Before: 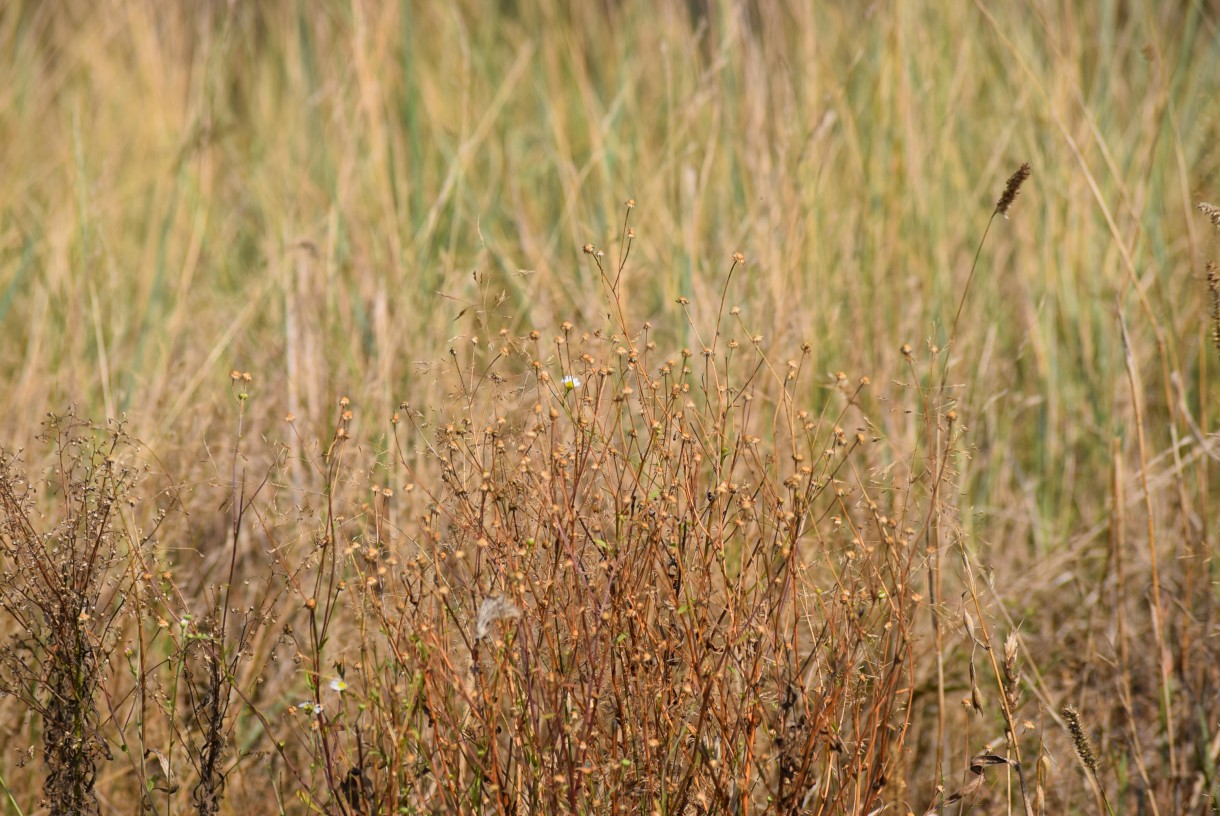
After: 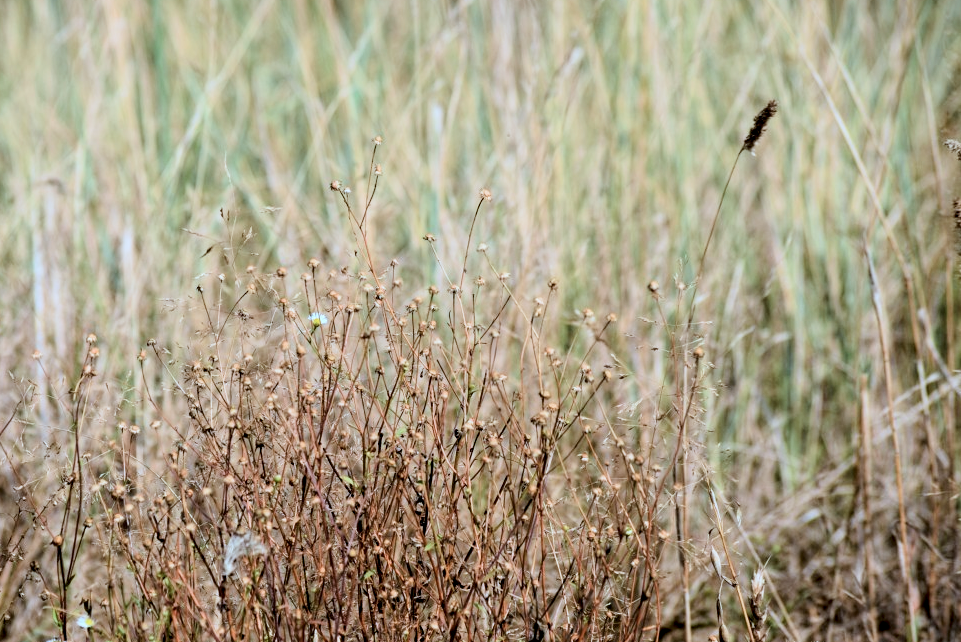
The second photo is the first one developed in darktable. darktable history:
filmic rgb: black relative exposure -5.08 EV, white relative exposure 3.98 EV, threshold 5.94 EV, hardness 2.88, contrast 1.409, highlights saturation mix -30.19%, iterations of high-quality reconstruction 0, enable highlight reconstruction true
local contrast: highlights 137%, shadows 130%, detail 139%, midtone range 0.255
color correction: highlights a* -8.94, highlights b* -22.37
shadows and highlights: shadows -40.4, highlights 64.6, soften with gaussian
crop and rotate: left 20.805%, top 7.757%, right 0.399%, bottom 13.541%
